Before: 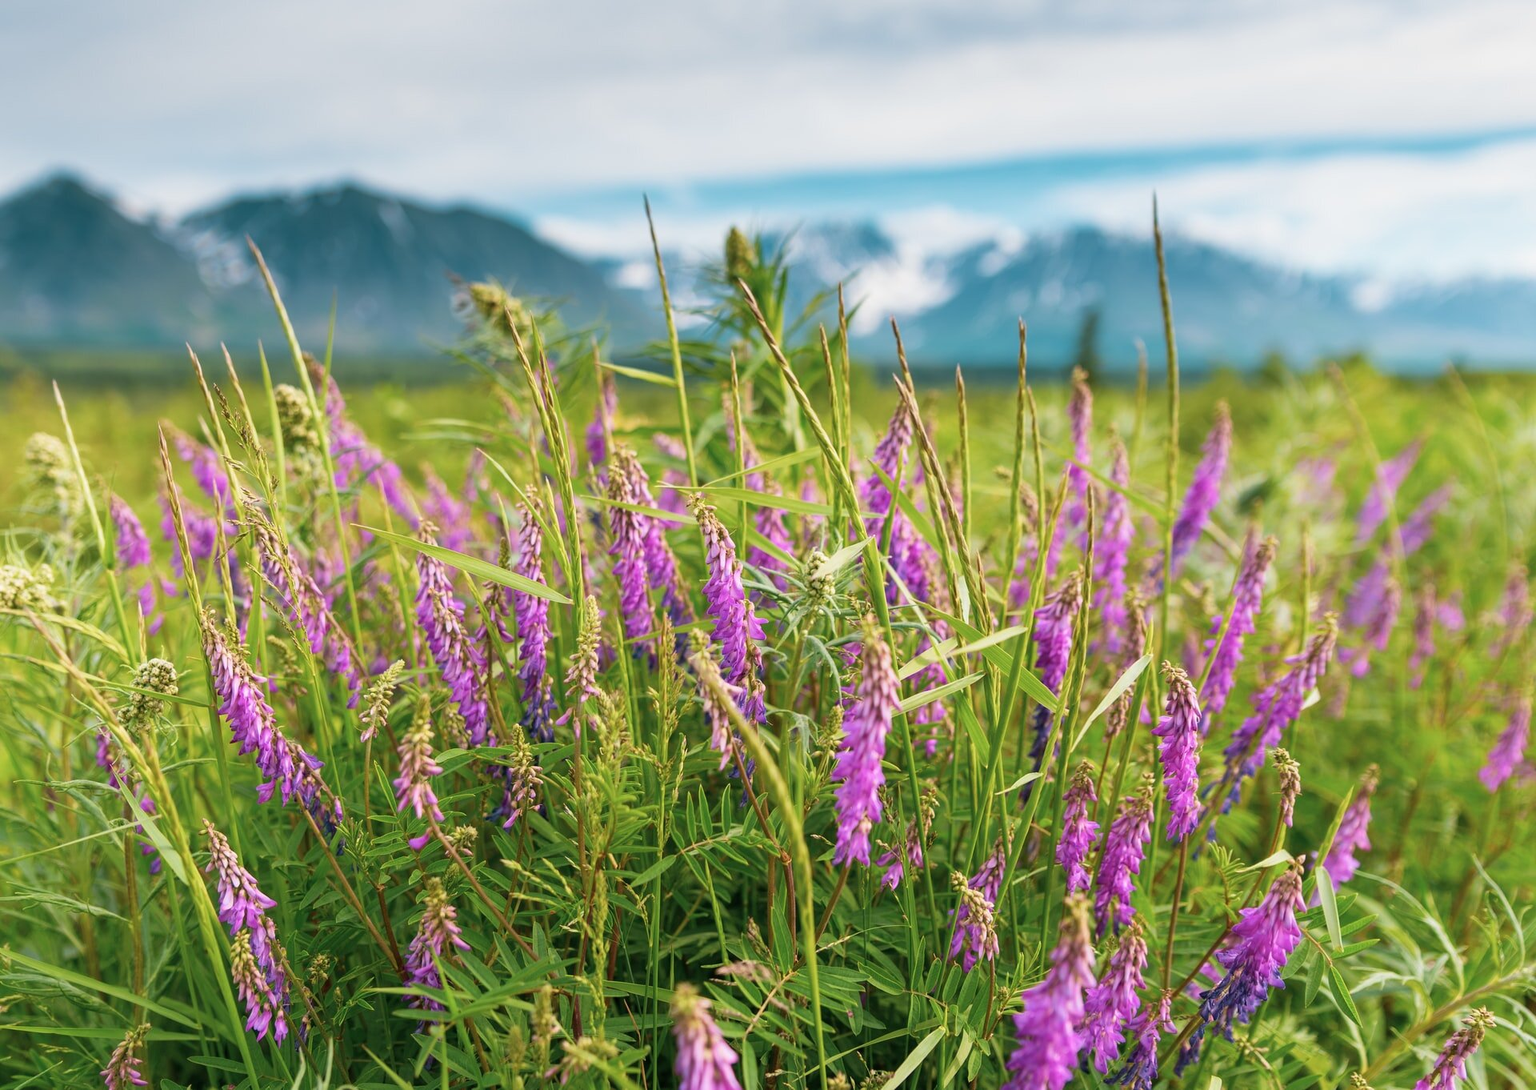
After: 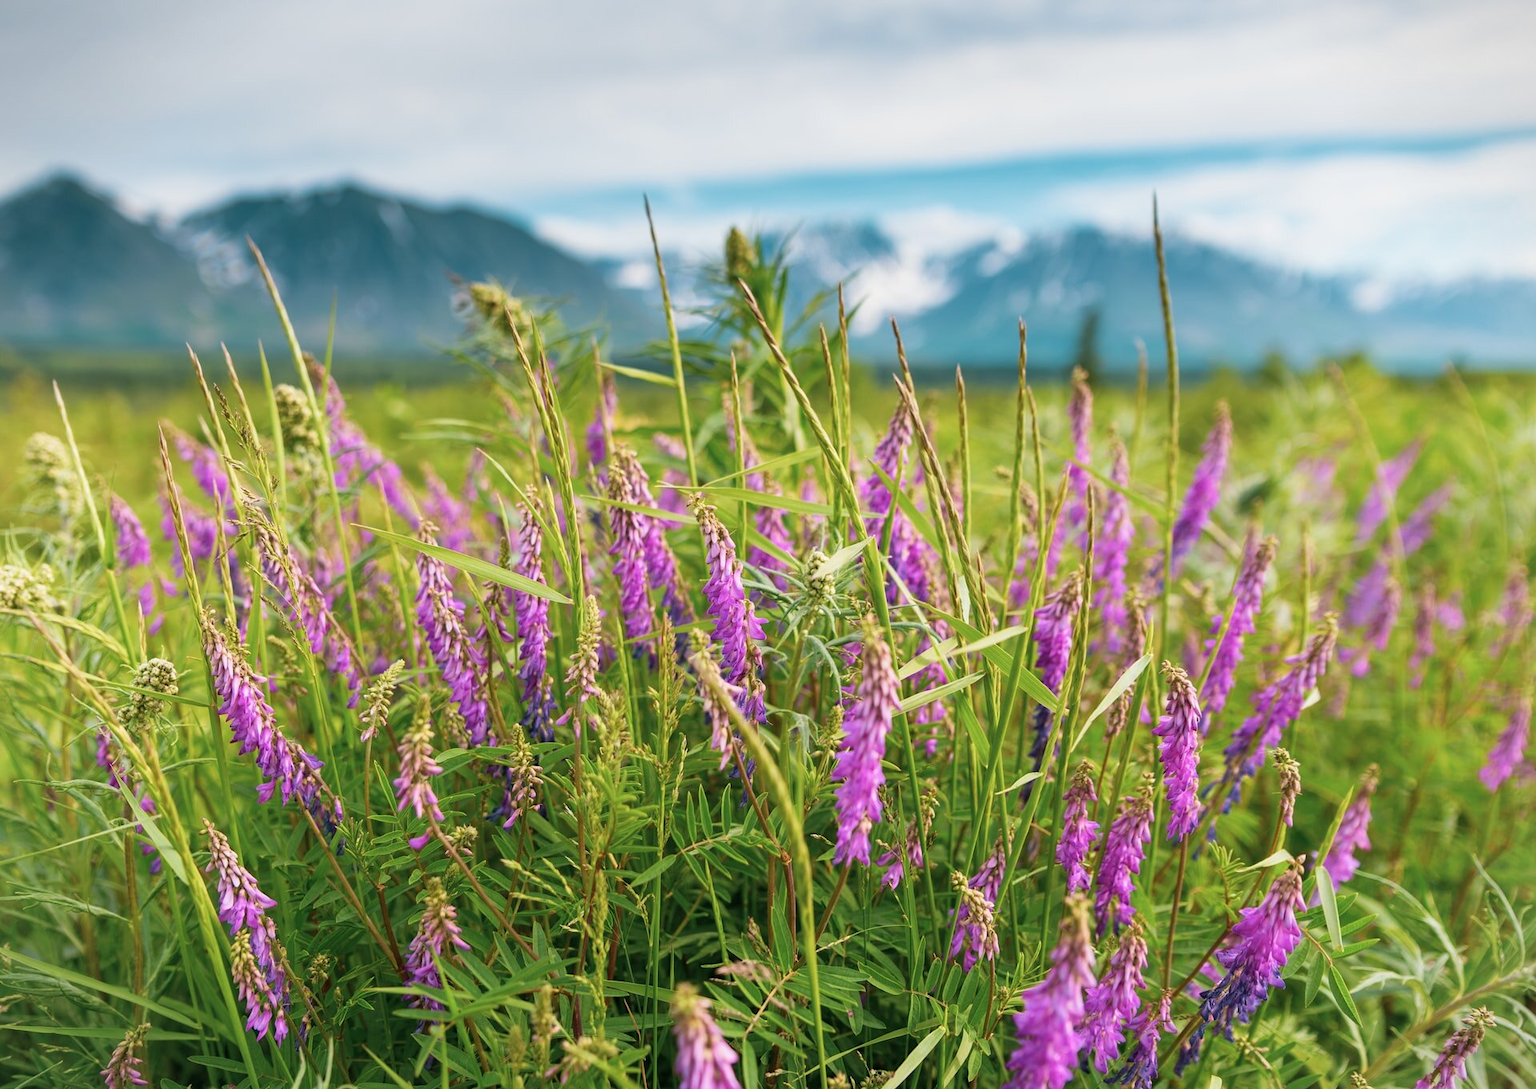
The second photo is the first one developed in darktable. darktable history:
vignetting: fall-off start 97.28%, fall-off radius 78.93%, width/height ratio 1.114
